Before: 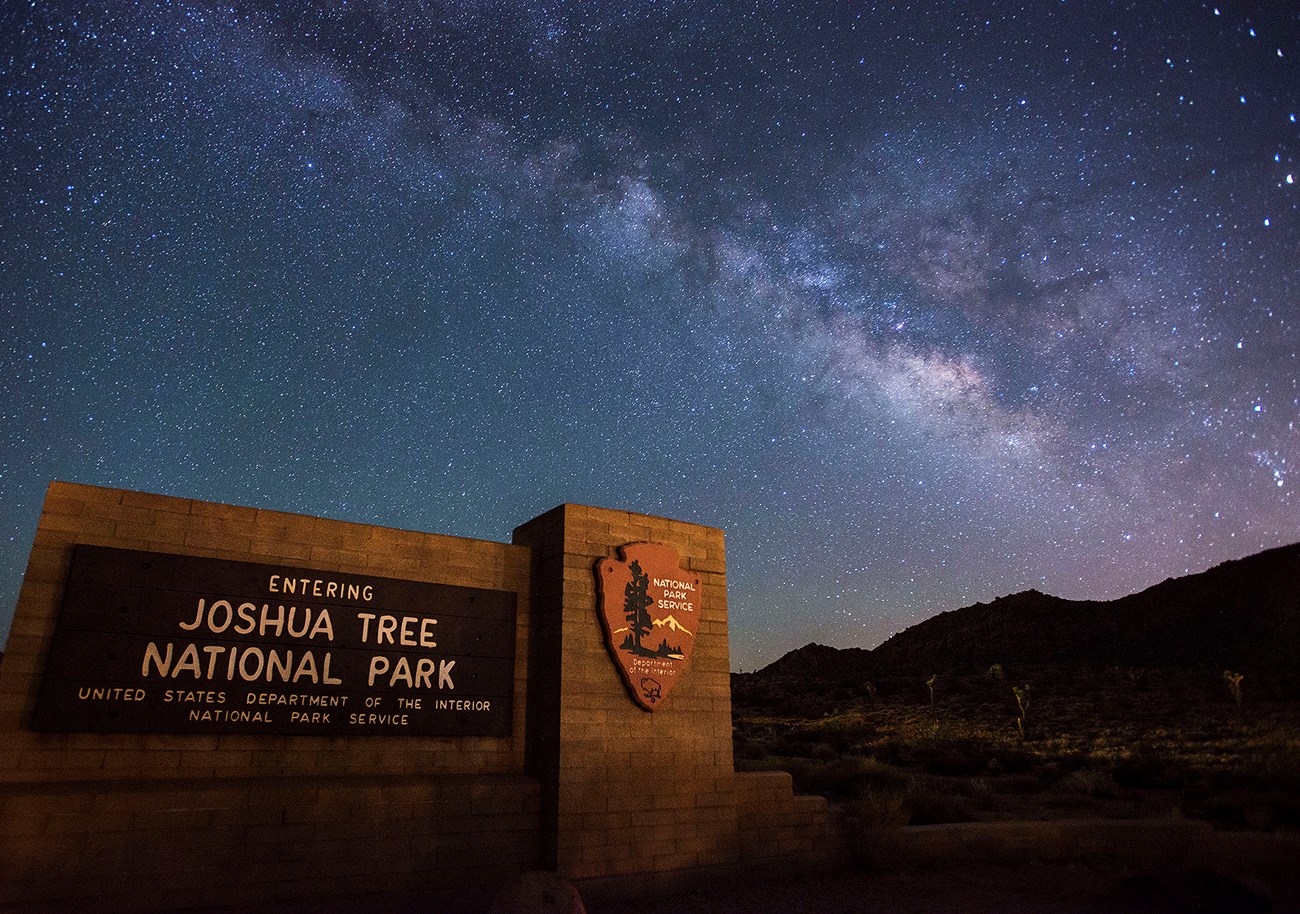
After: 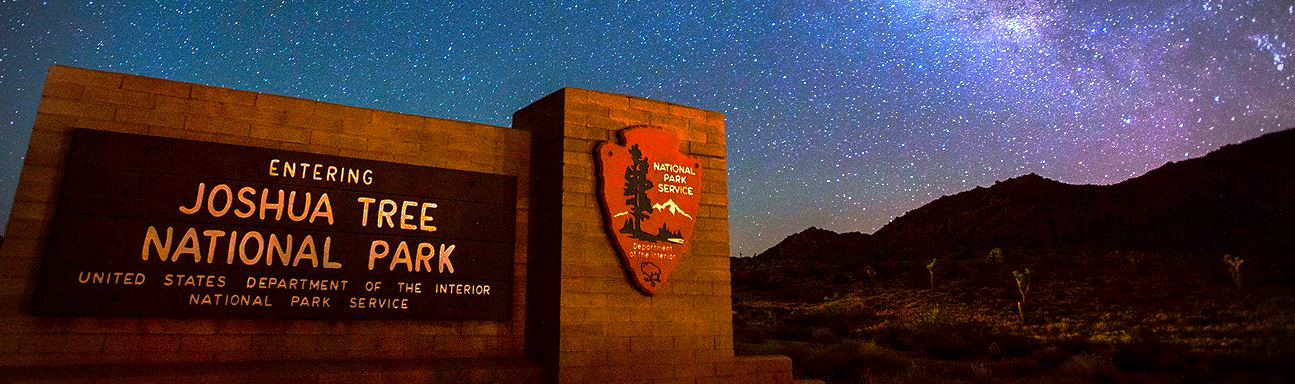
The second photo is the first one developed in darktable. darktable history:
exposure: black level correction 0, exposure 1.103 EV, compensate highlight preservation false
color balance rgb: linear chroma grading › global chroma 20.395%, perceptual saturation grading › global saturation 14.707%, contrast 5.441%
base curve: curves: ch0 [(0, 0) (0.595, 0.418) (1, 1)], preserve colors none
contrast brightness saturation: contrast 0.067, brightness -0.129, saturation 0.06
crop: top 45.591%, bottom 12.153%
shadows and highlights: on, module defaults
vignetting: fall-off radius 31.58%
